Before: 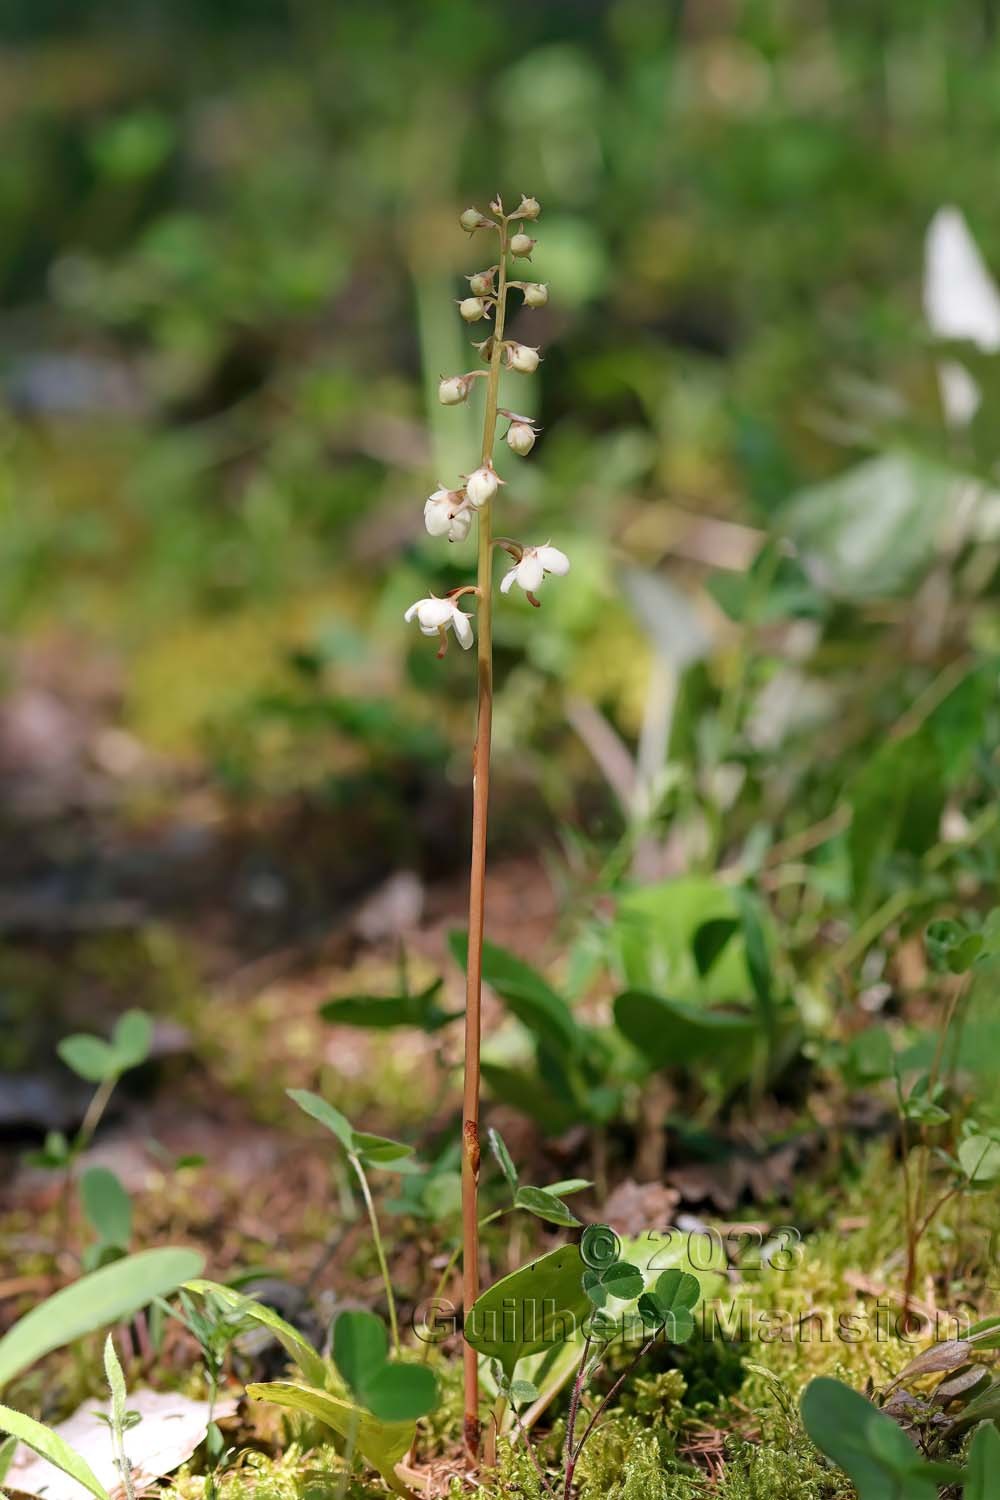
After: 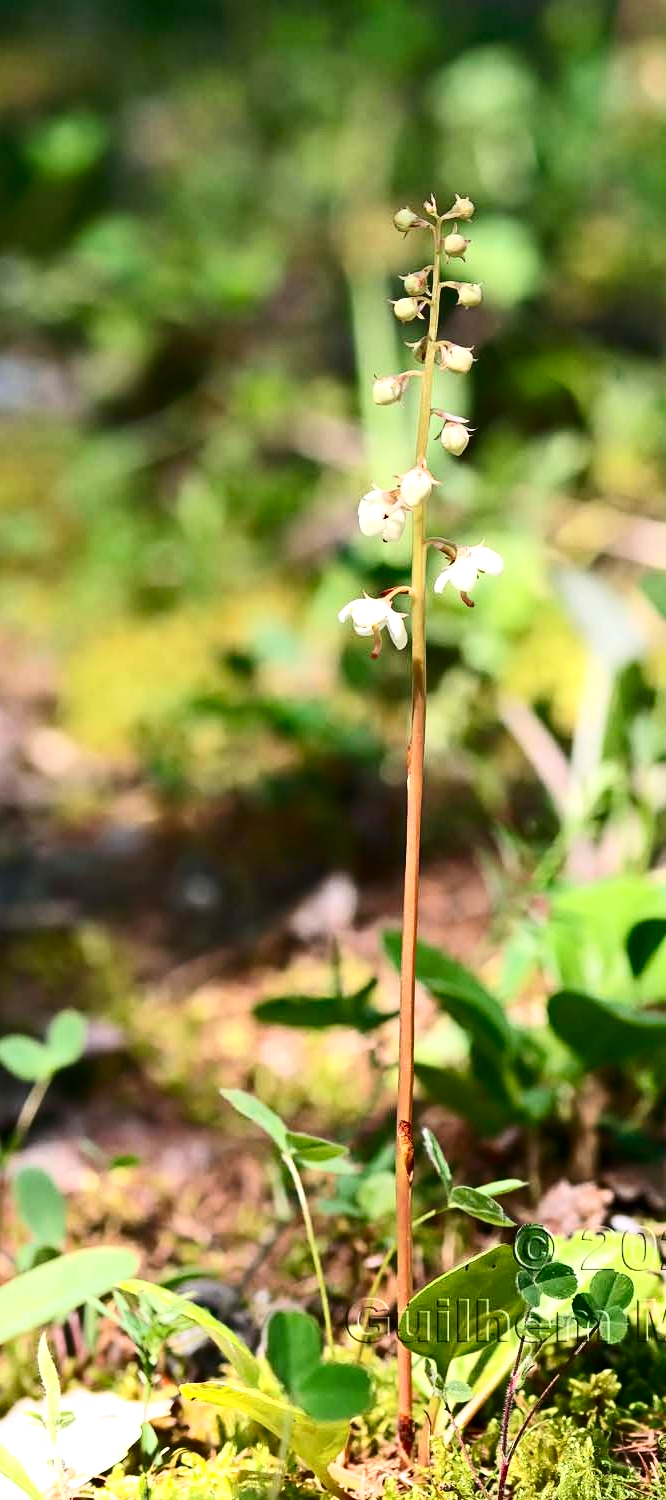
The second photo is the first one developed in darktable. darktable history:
base curve: curves: ch0 [(0, 0) (0.74, 0.67) (1, 1)]
crop and rotate: left 6.617%, right 26.717%
exposure: black level correction 0, exposure 0.7 EV, compensate exposure bias true, compensate highlight preservation false
contrast brightness saturation: contrast 0.4, brightness 0.1, saturation 0.21
